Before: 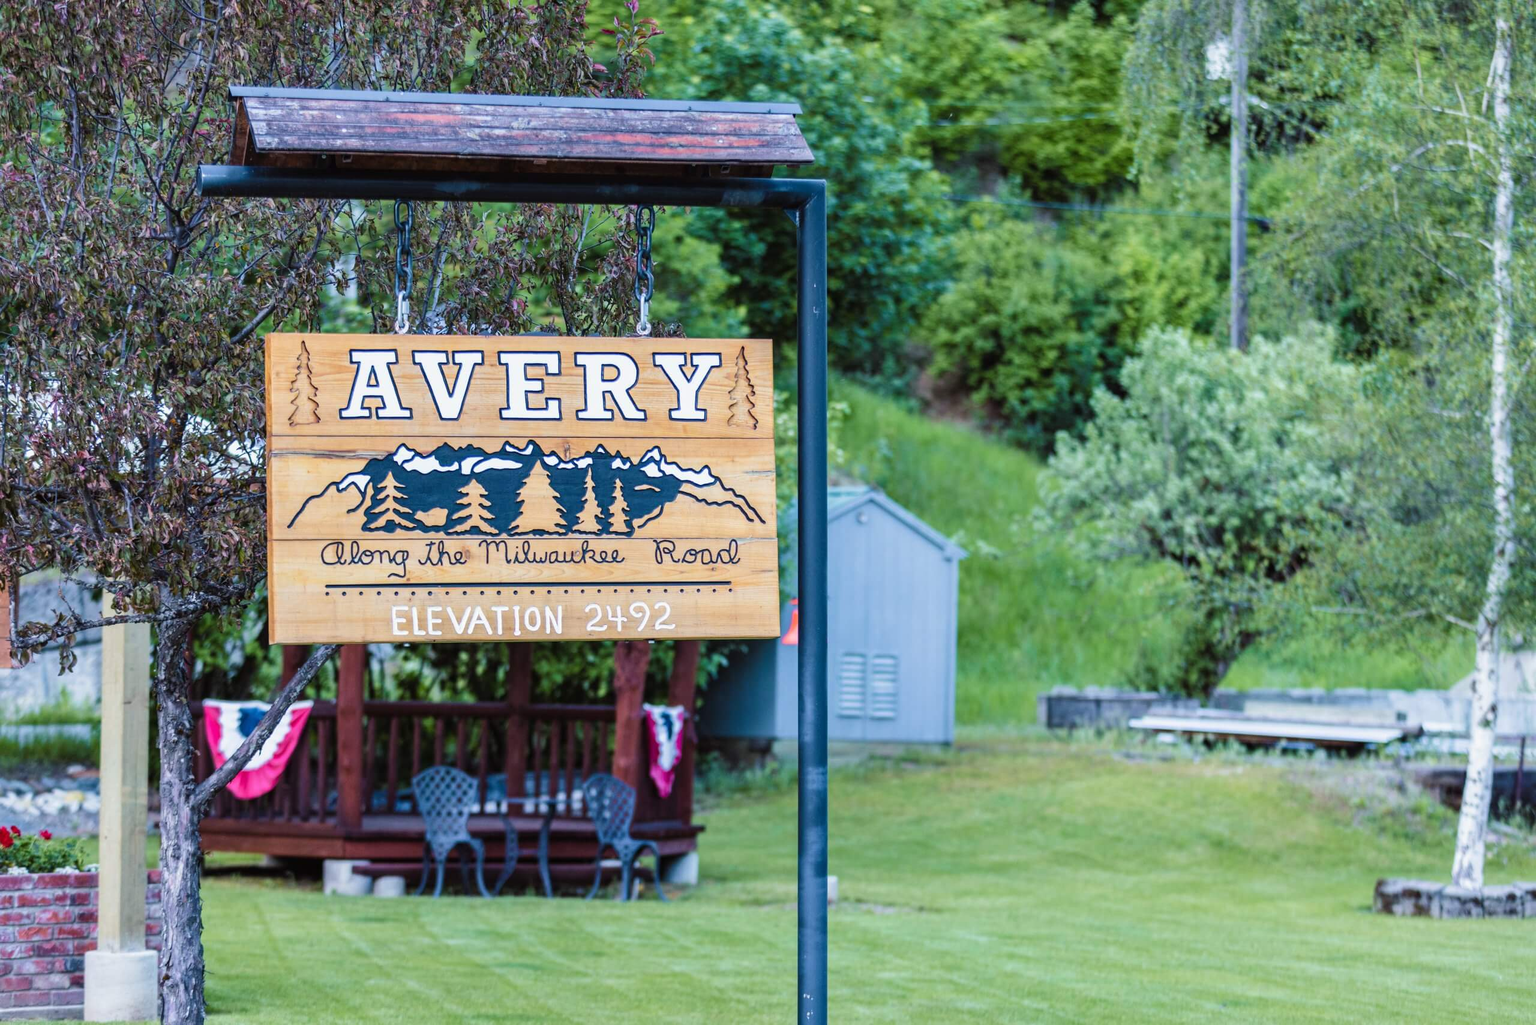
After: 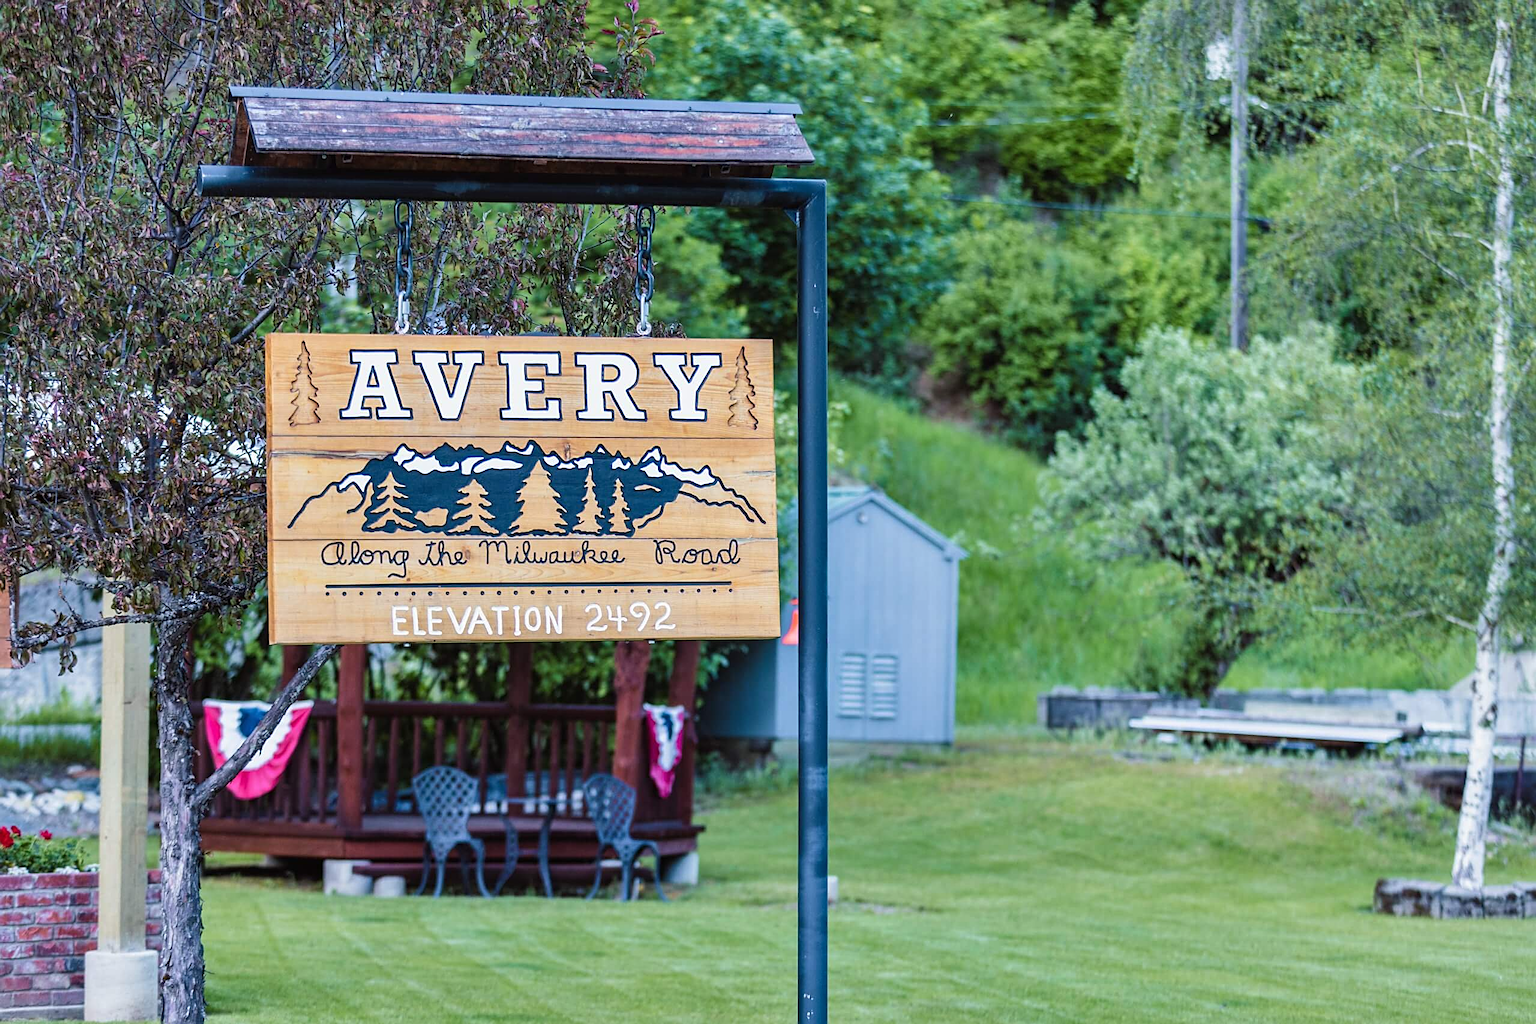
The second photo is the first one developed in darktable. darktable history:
shadows and highlights: shadows 5, soften with gaussian
sharpen: on, module defaults
